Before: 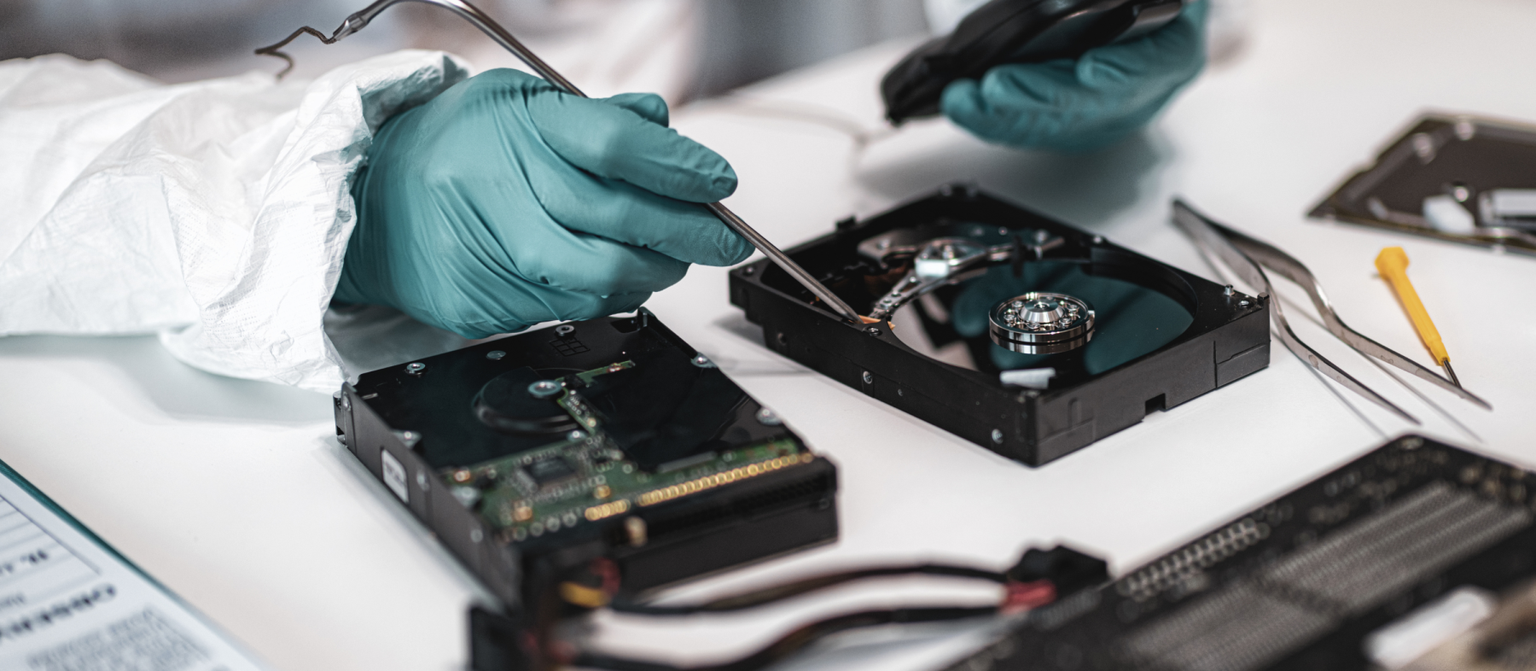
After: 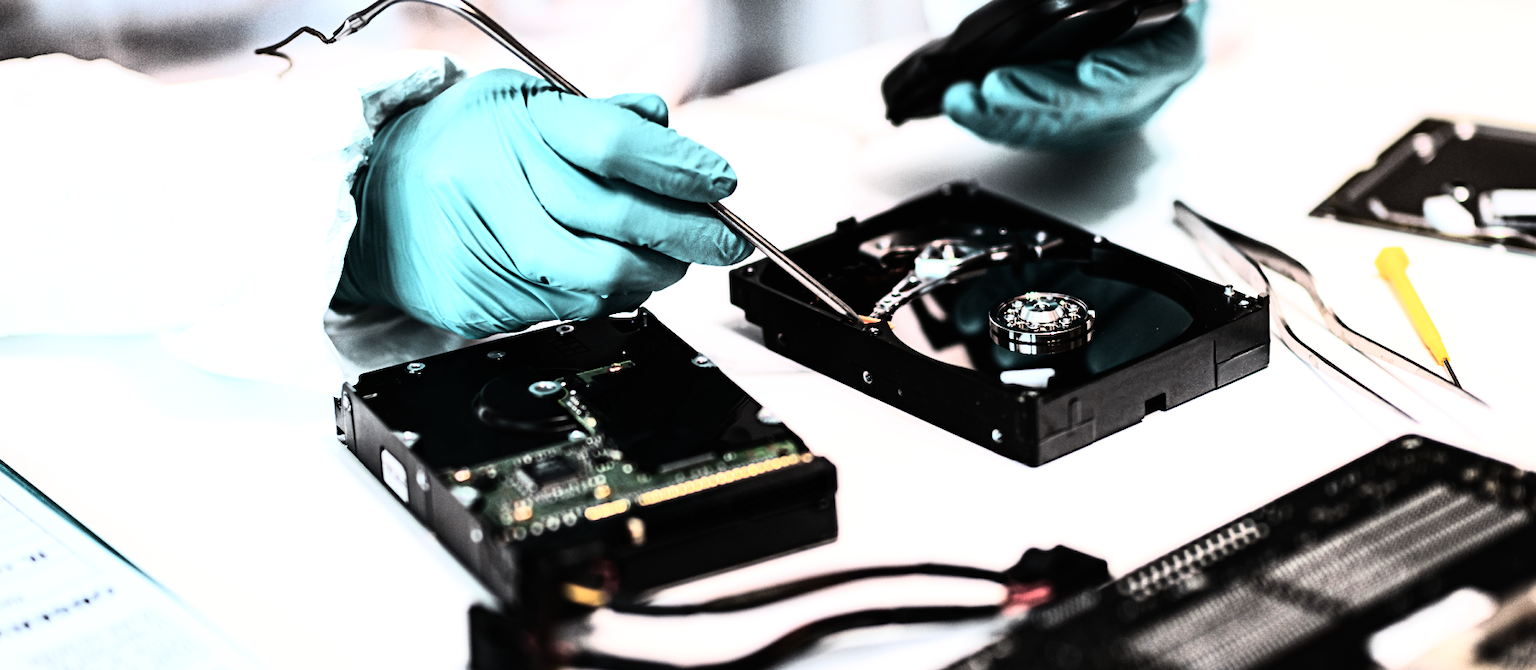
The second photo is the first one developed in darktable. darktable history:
tone equalizer: -8 EV -0.75 EV, -7 EV -0.7 EV, -6 EV -0.6 EV, -5 EV -0.4 EV, -3 EV 0.4 EV, -2 EV 0.6 EV, -1 EV 0.7 EV, +0 EV 0.75 EV, edges refinement/feathering 500, mask exposure compensation -1.57 EV, preserve details no
rgb curve: curves: ch0 [(0, 0) (0.21, 0.15) (0.24, 0.21) (0.5, 0.75) (0.75, 0.96) (0.89, 0.99) (1, 1)]; ch1 [(0, 0.02) (0.21, 0.13) (0.25, 0.2) (0.5, 0.67) (0.75, 0.9) (0.89, 0.97) (1, 1)]; ch2 [(0, 0.02) (0.21, 0.13) (0.25, 0.2) (0.5, 0.67) (0.75, 0.9) (0.89, 0.97) (1, 1)], compensate middle gray true
